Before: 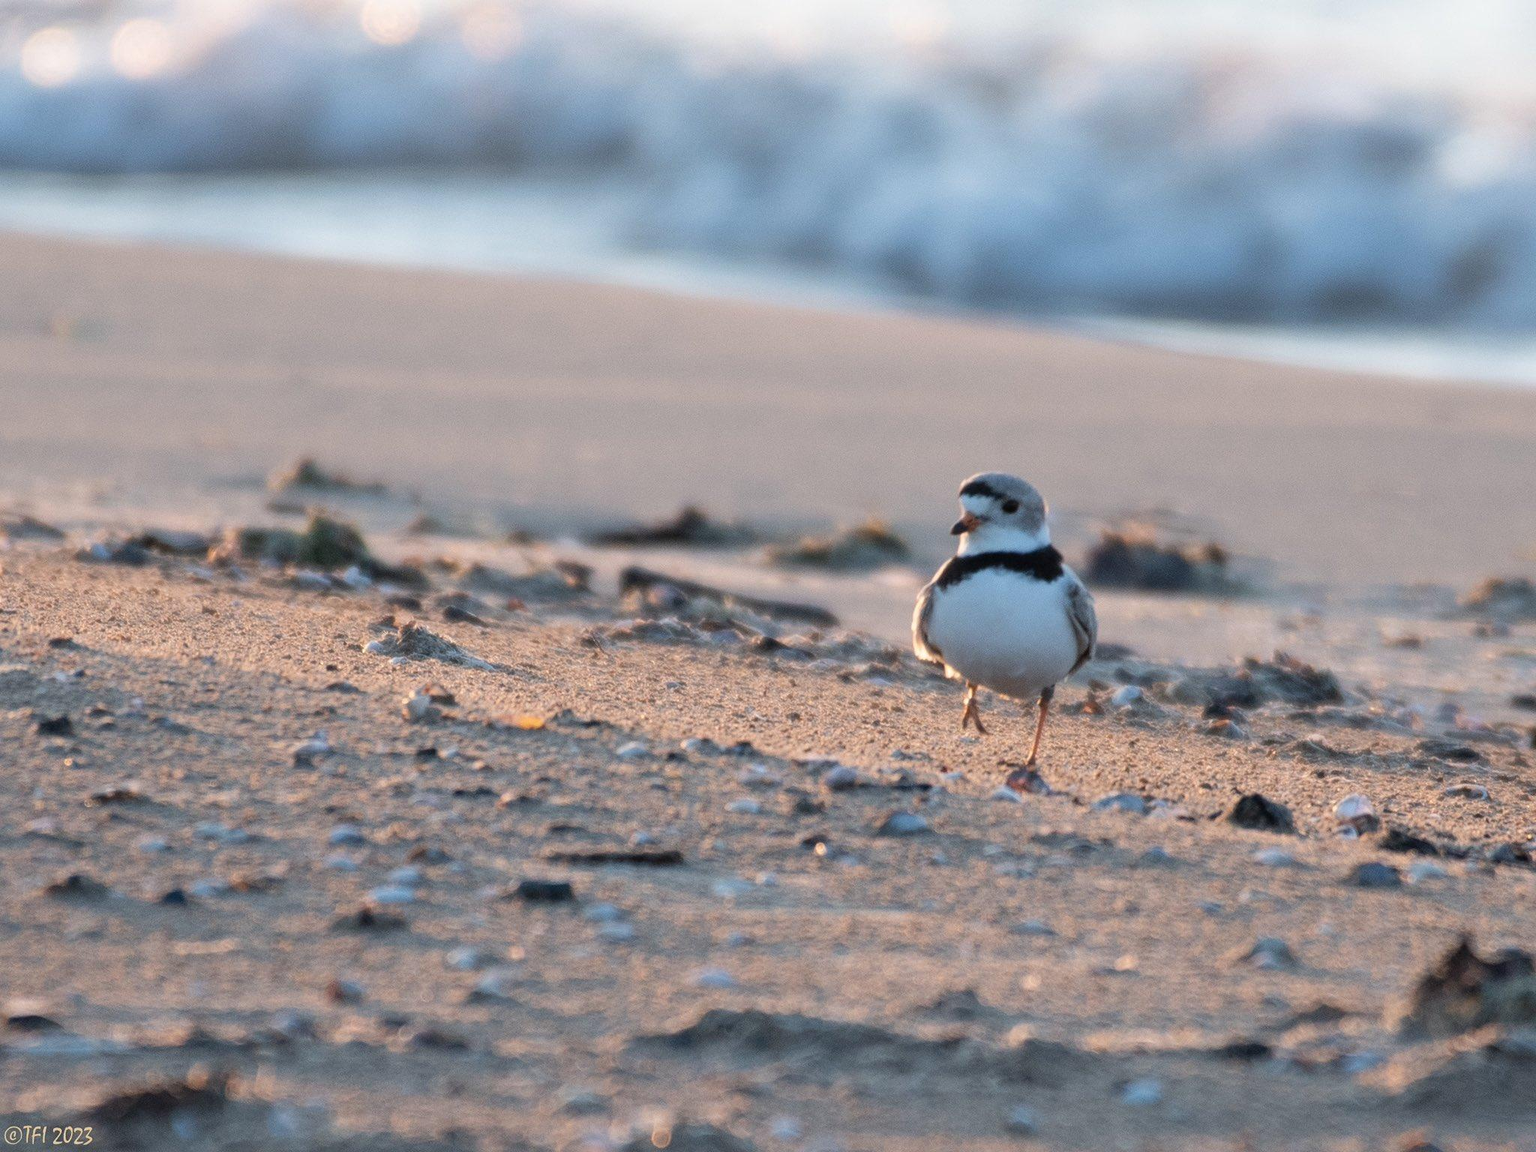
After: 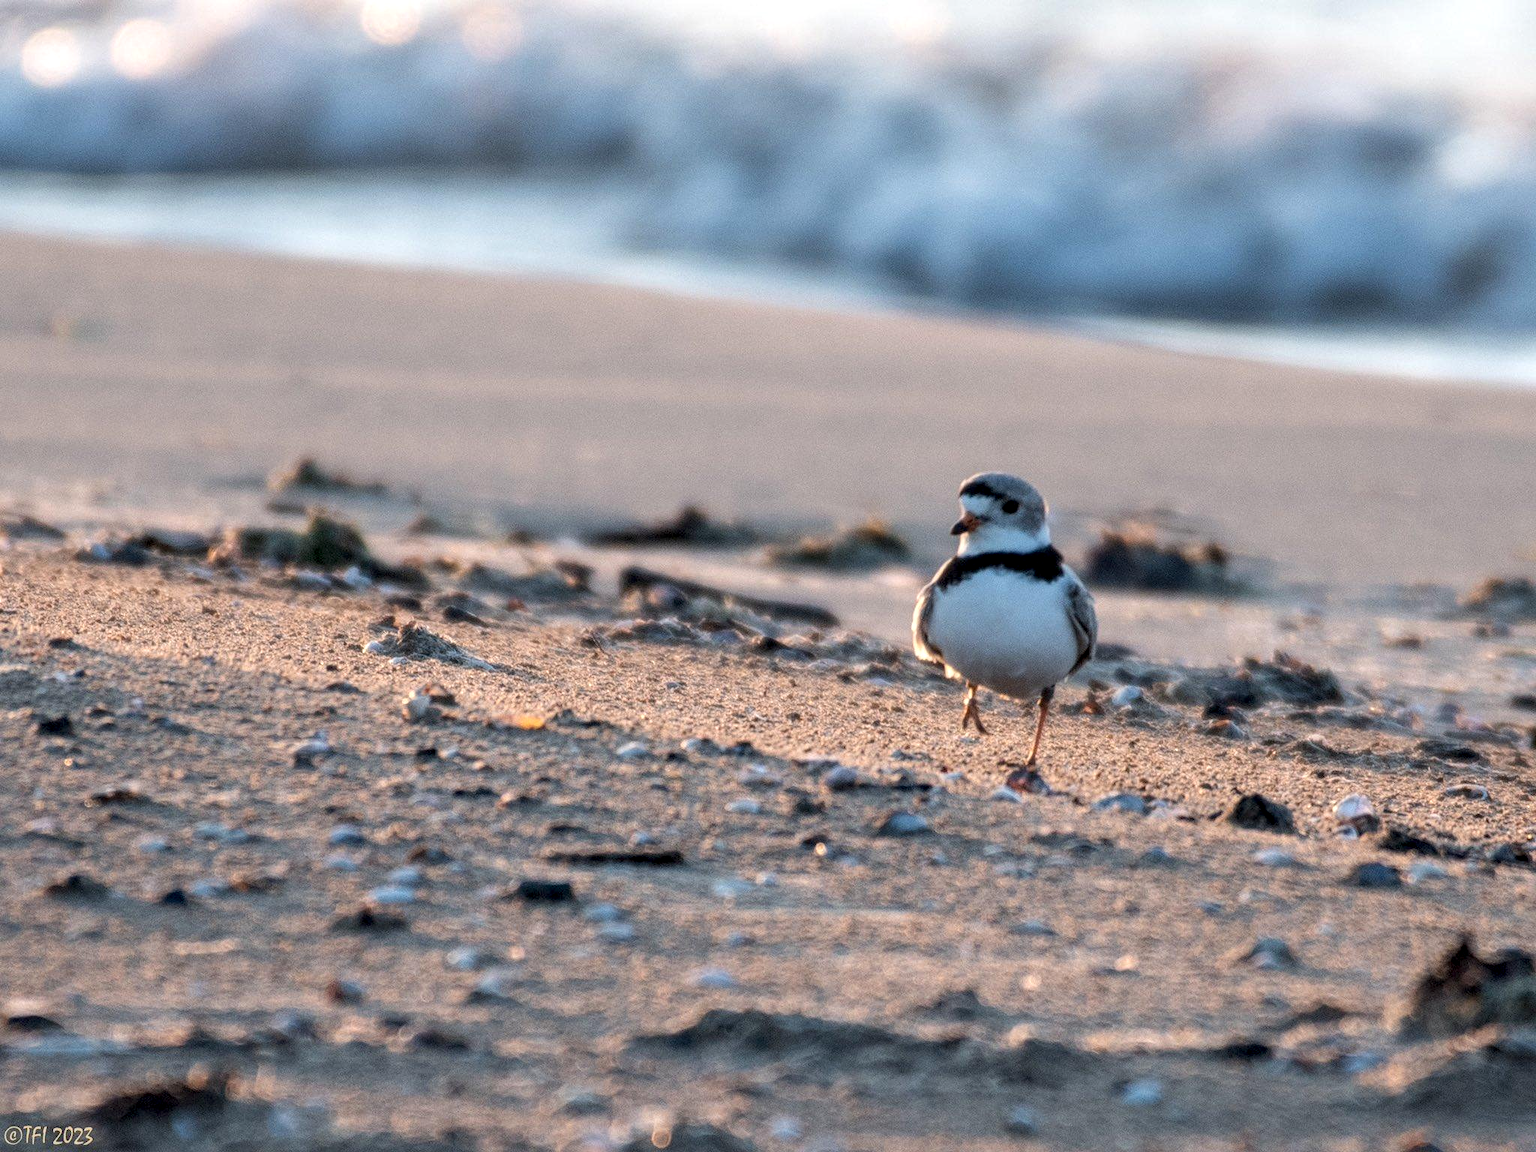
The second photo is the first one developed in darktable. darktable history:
local contrast: detail 150%
contrast brightness saturation: contrast 0.04, saturation 0.07
exposure: compensate highlight preservation false
tone equalizer: on, module defaults
